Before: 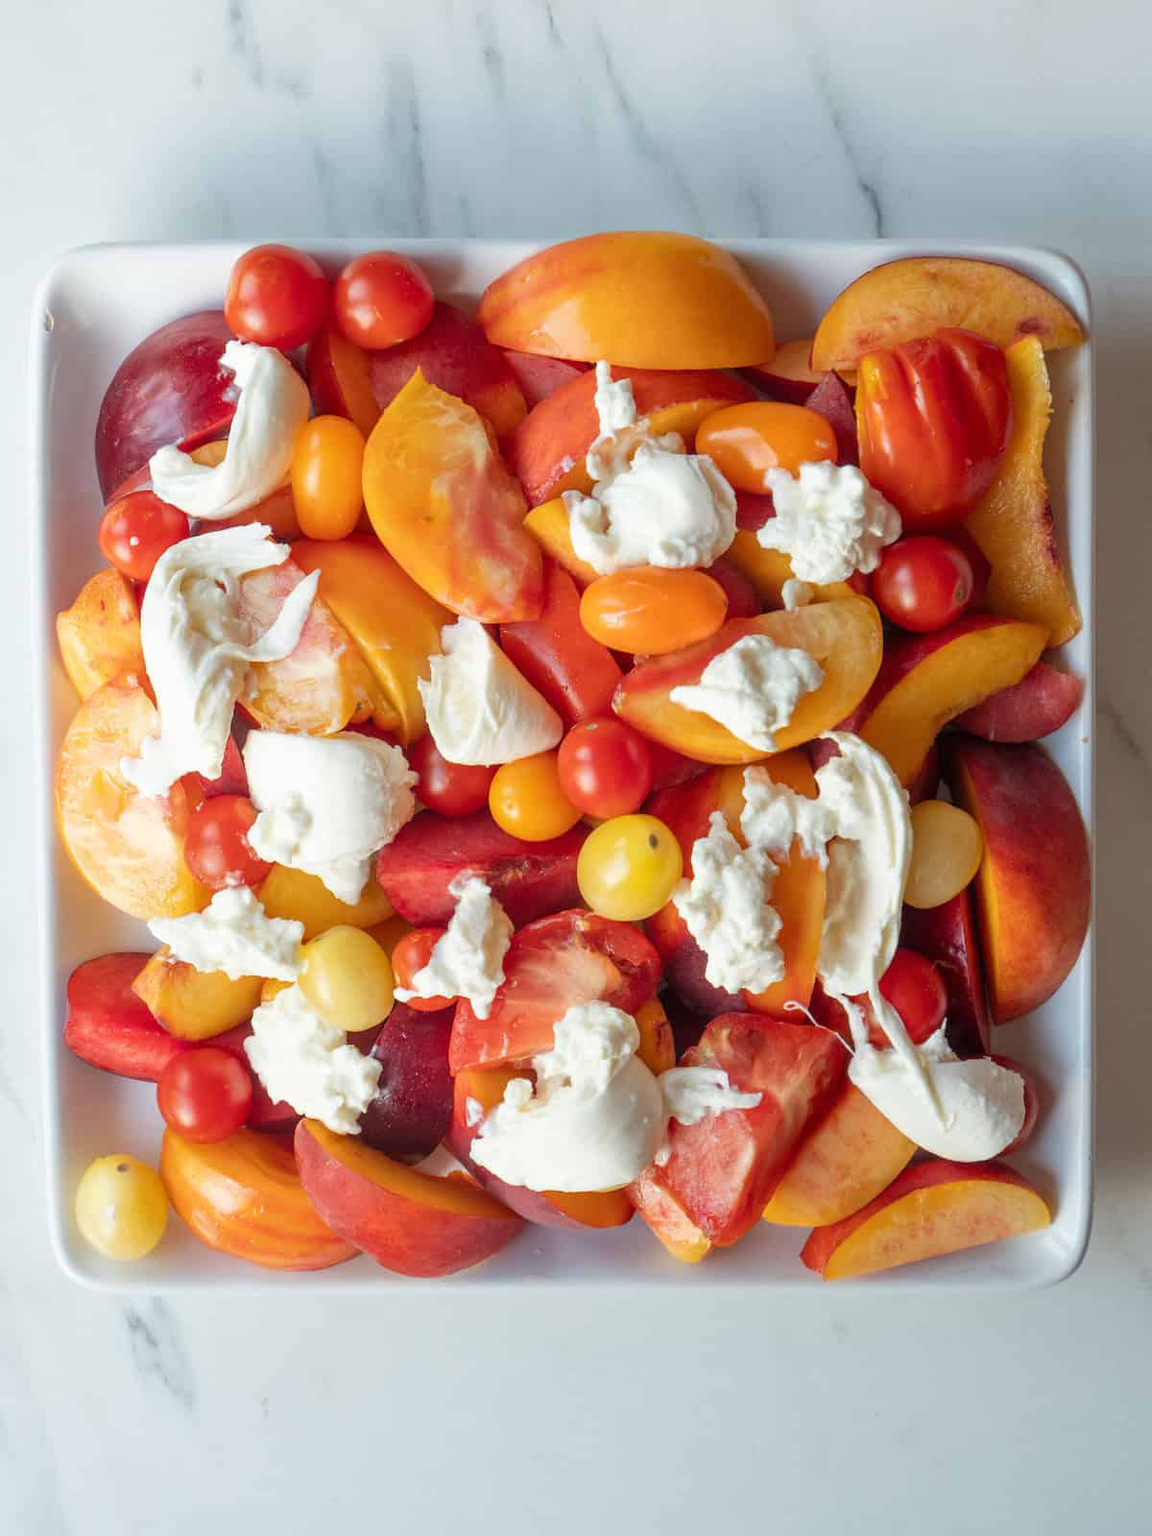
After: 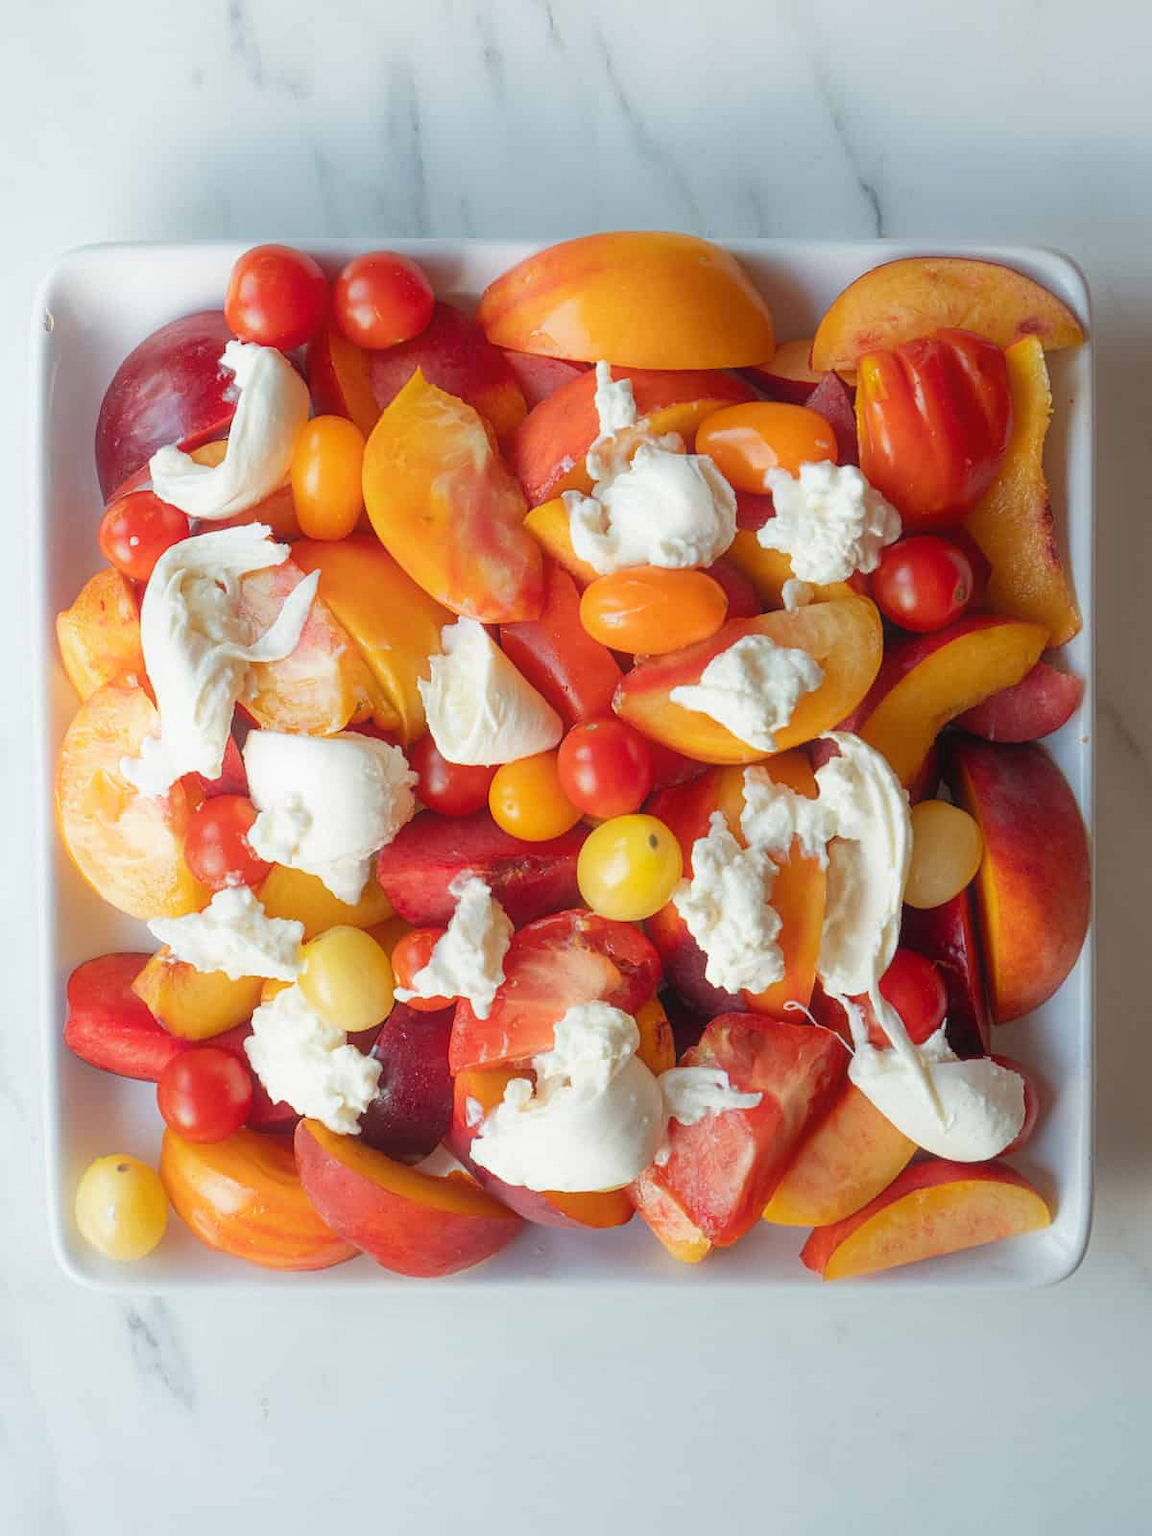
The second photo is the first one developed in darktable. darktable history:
contrast equalizer: y [[0.5, 0.496, 0.435, 0.435, 0.496, 0.5], [0.5 ×6], [0.5 ×6], [0 ×6], [0 ×6]]
tone equalizer: on, module defaults
